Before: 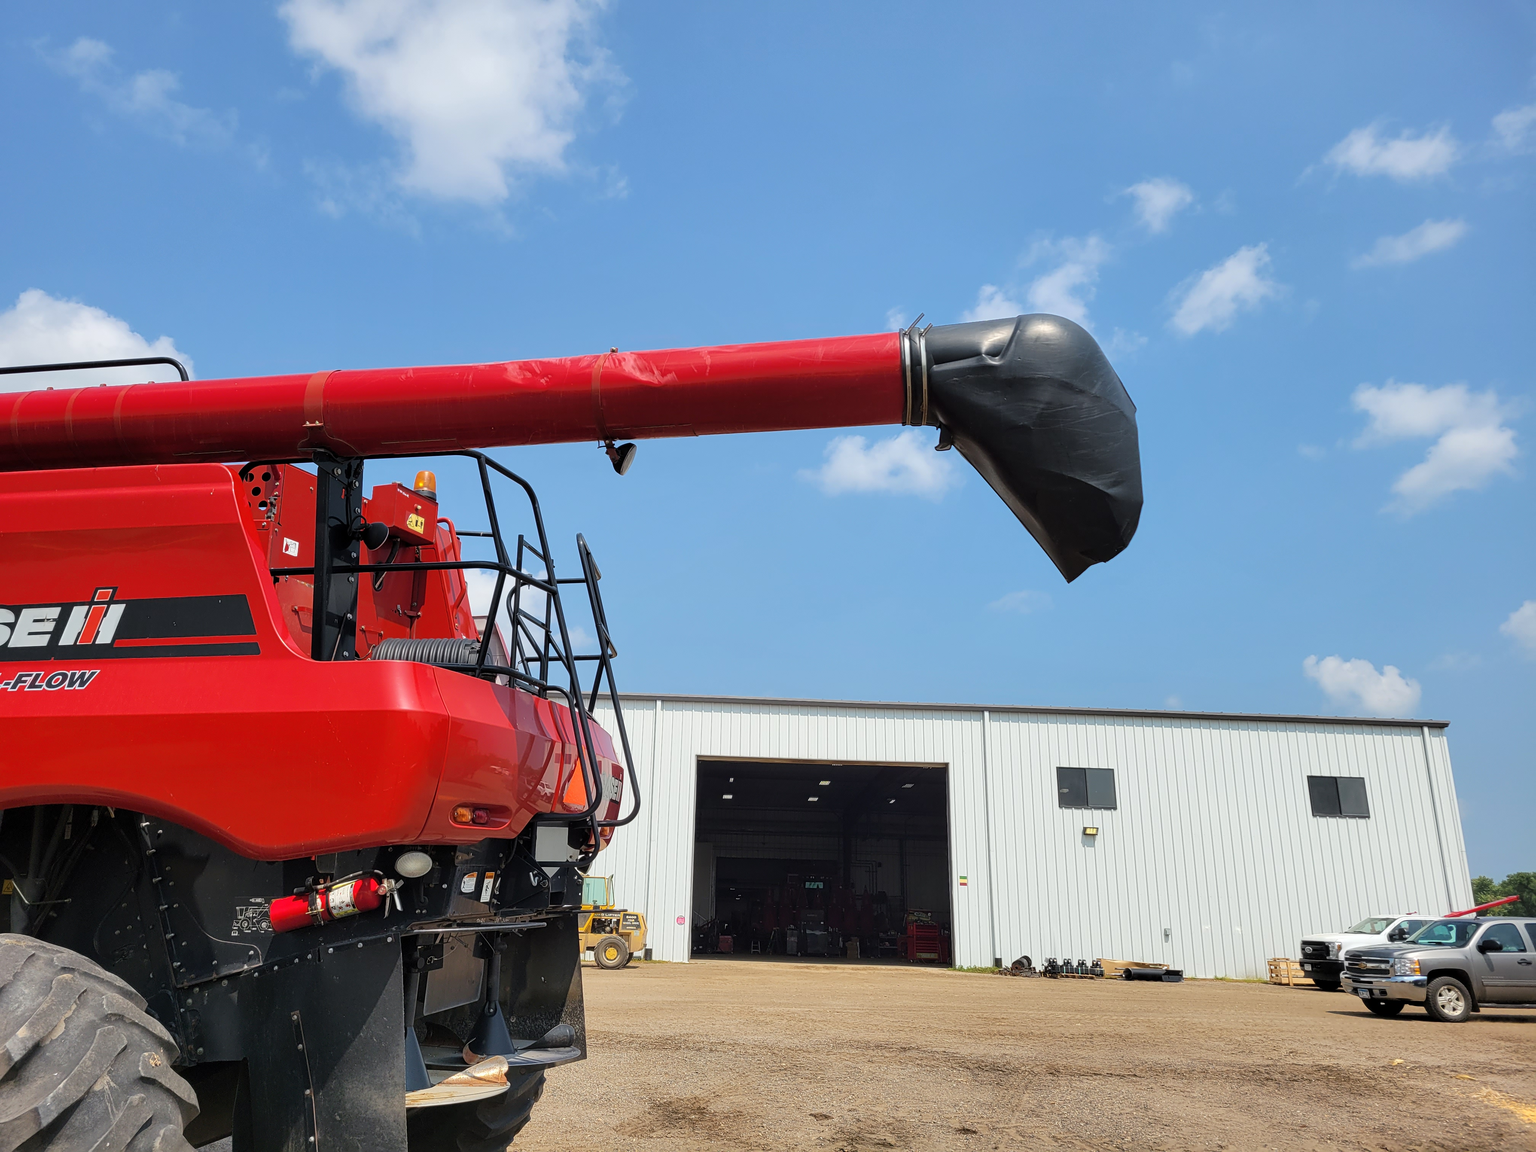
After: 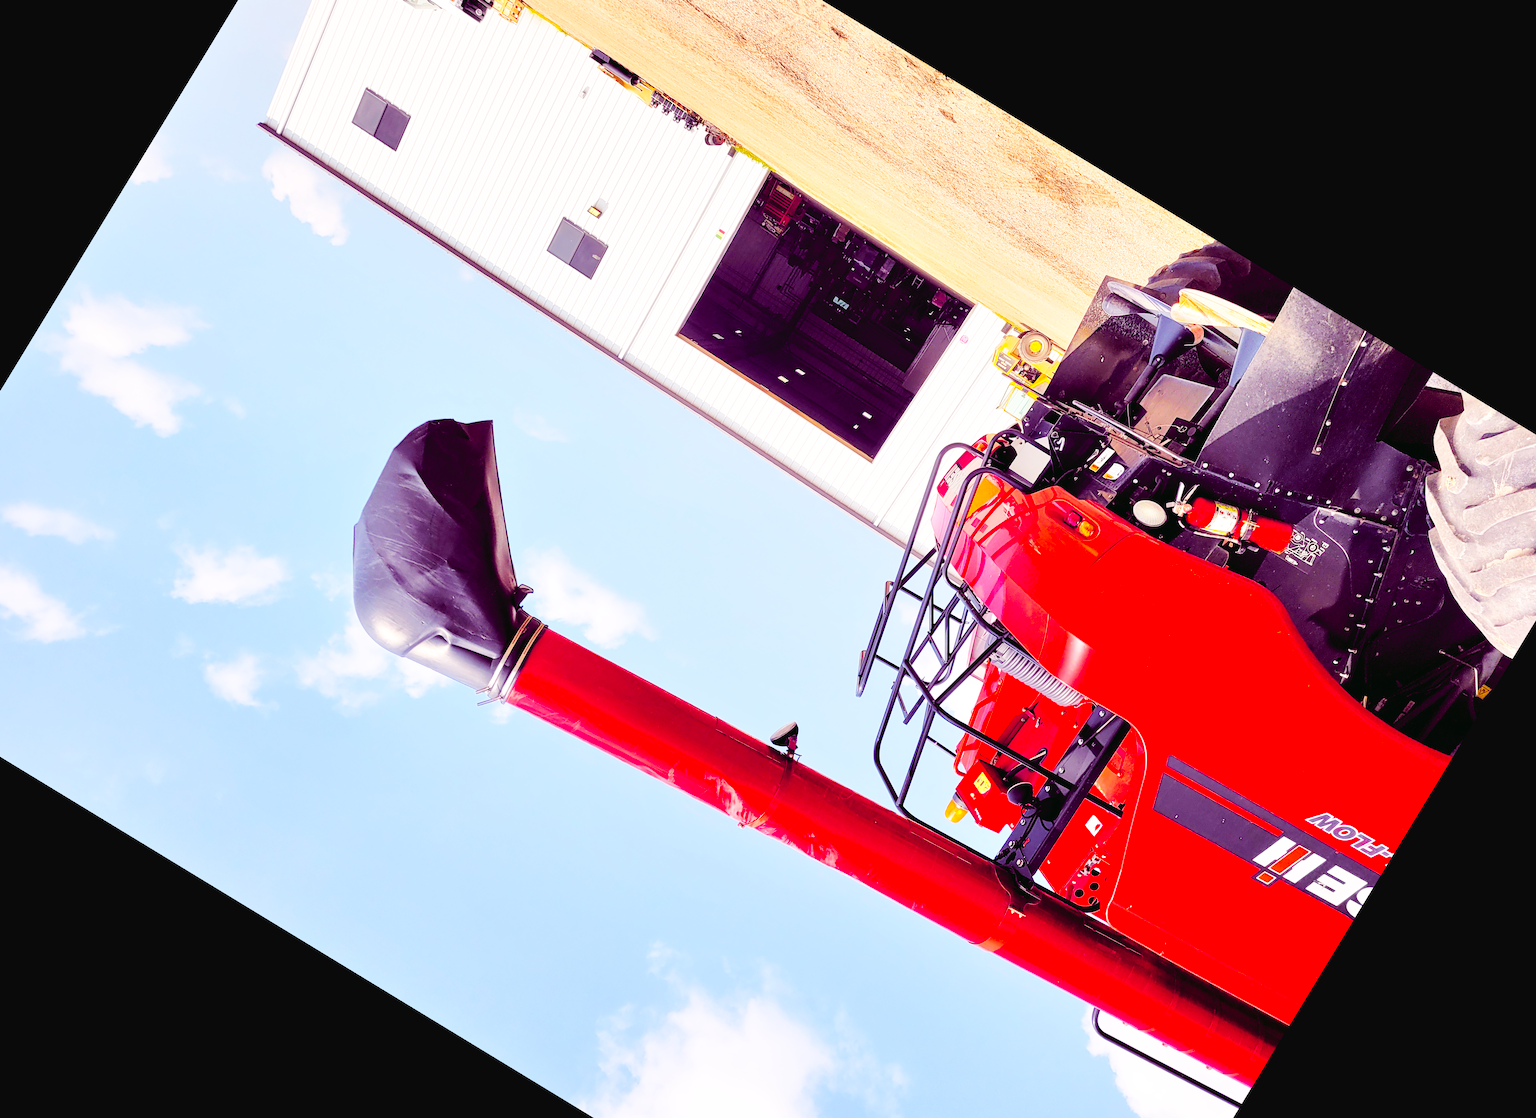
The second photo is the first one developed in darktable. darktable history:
color balance rgb: shadows lift › chroma 6.43%, shadows lift › hue 305.74°, highlights gain › chroma 2.43%, highlights gain › hue 35.74°, global offset › chroma 0.28%, global offset › hue 320.29°, linear chroma grading › global chroma 5.5%, perceptual saturation grading › global saturation 30%, contrast 5.15%
base curve: curves: ch0 [(0, 0.003) (0.001, 0.002) (0.006, 0.004) (0.02, 0.022) (0.048, 0.086) (0.094, 0.234) (0.162, 0.431) (0.258, 0.629) (0.385, 0.8) (0.548, 0.918) (0.751, 0.988) (1, 1)], preserve colors none
crop and rotate: angle 148.68°, left 9.111%, top 15.603%, right 4.588%, bottom 17.041%
tone equalizer: -7 EV 0.15 EV, -6 EV 0.6 EV, -5 EV 1.15 EV, -4 EV 1.33 EV, -3 EV 1.15 EV, -2 EV 0.6 EV, -1 EV 0.15 EV, mask exposure compensation -0.5 EV
